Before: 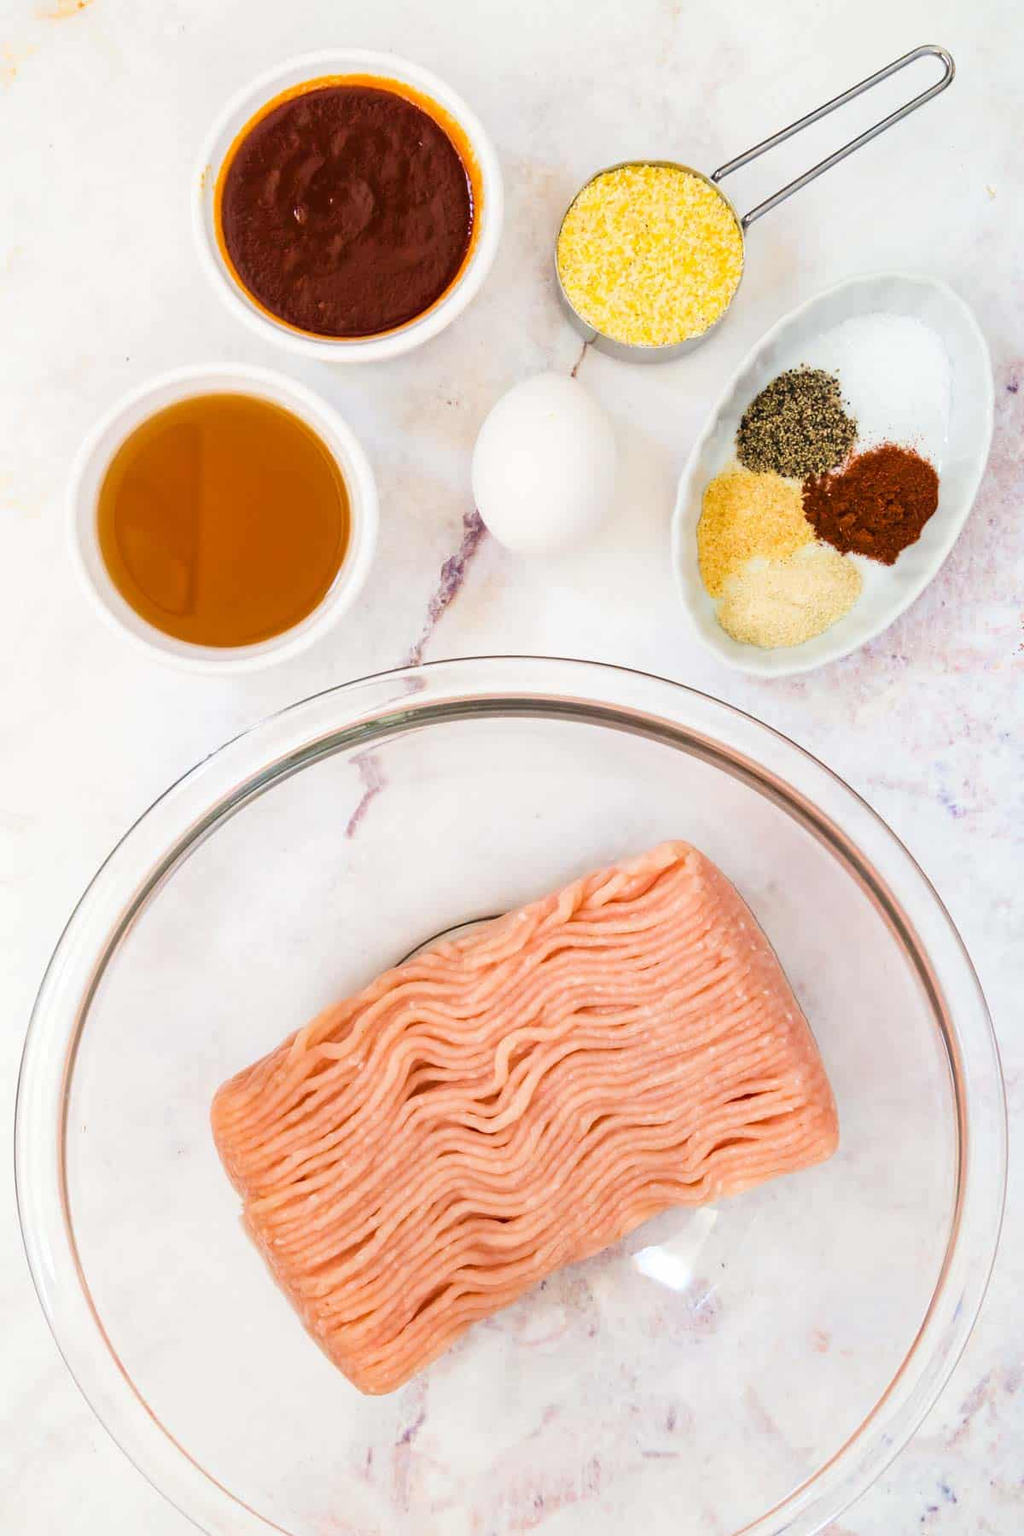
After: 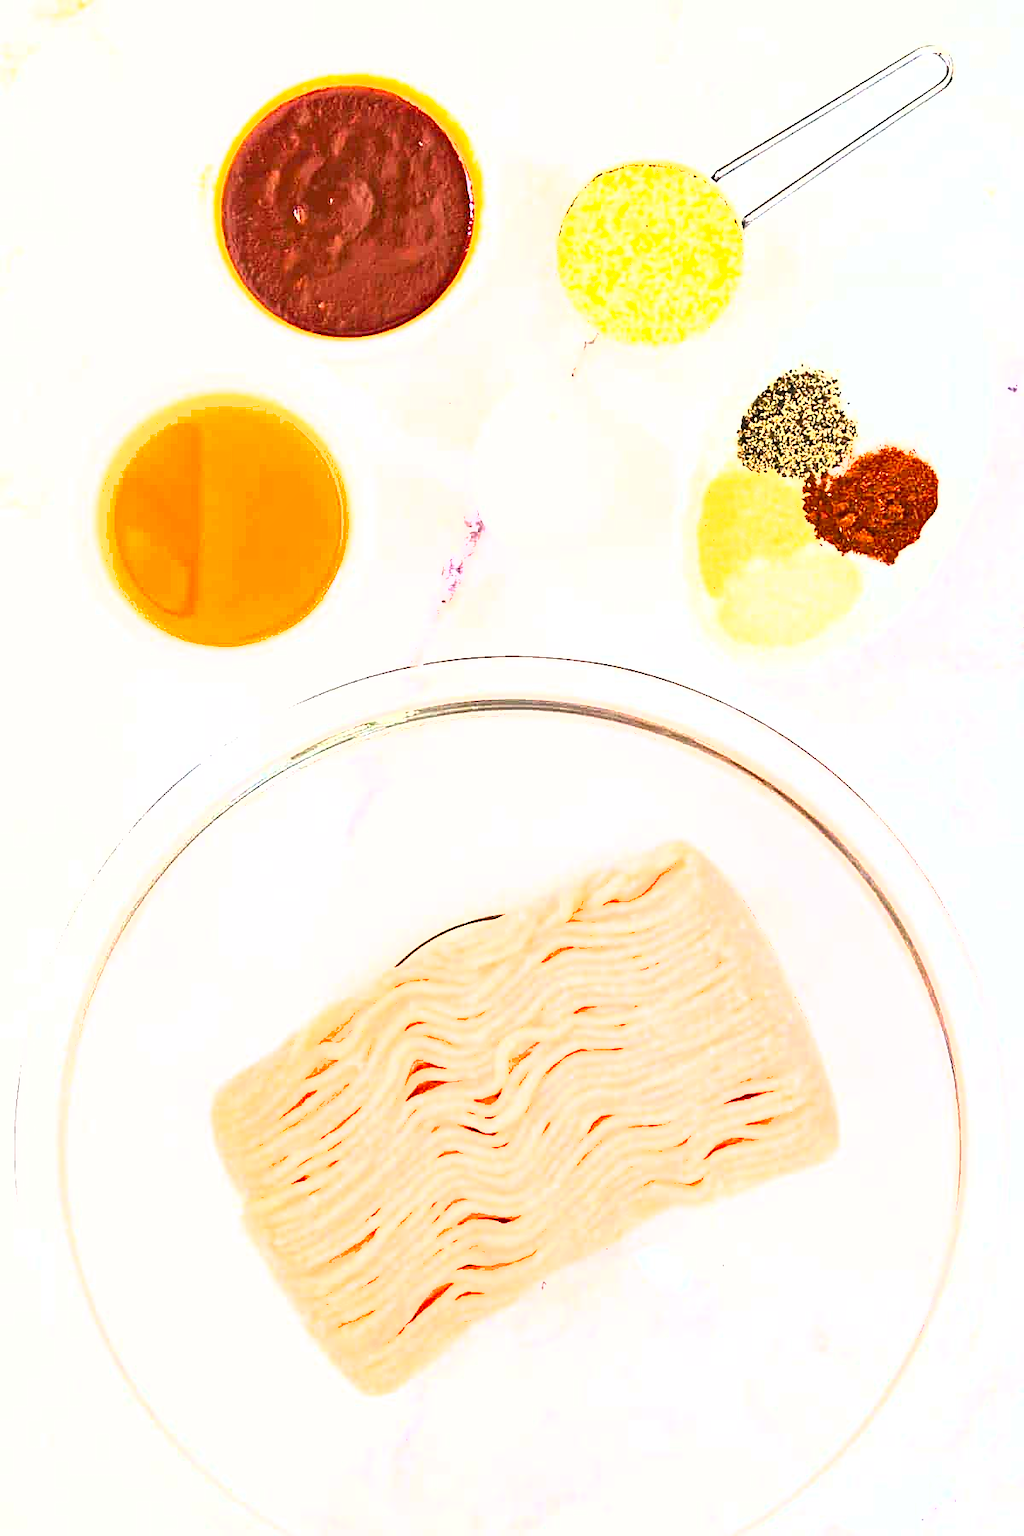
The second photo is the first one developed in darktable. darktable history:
shadows and highlights: shadows 35.6, highlights -34.99, soften with gaussian
sharpen: on, module defaults
exposure: exposure 2.177 EV, compensate exposure bias true, compensate highlight preservation false
